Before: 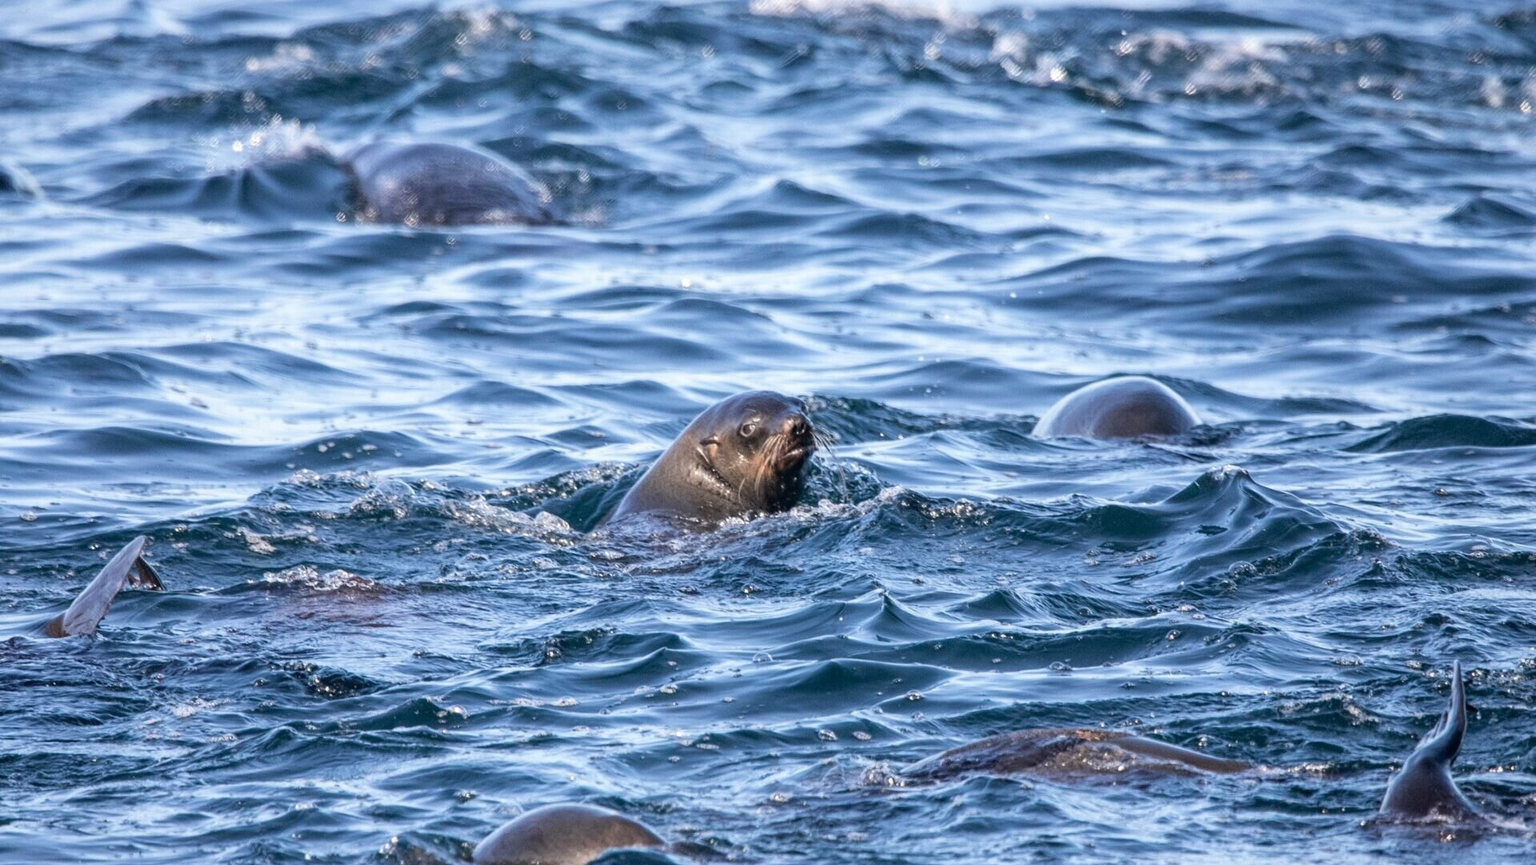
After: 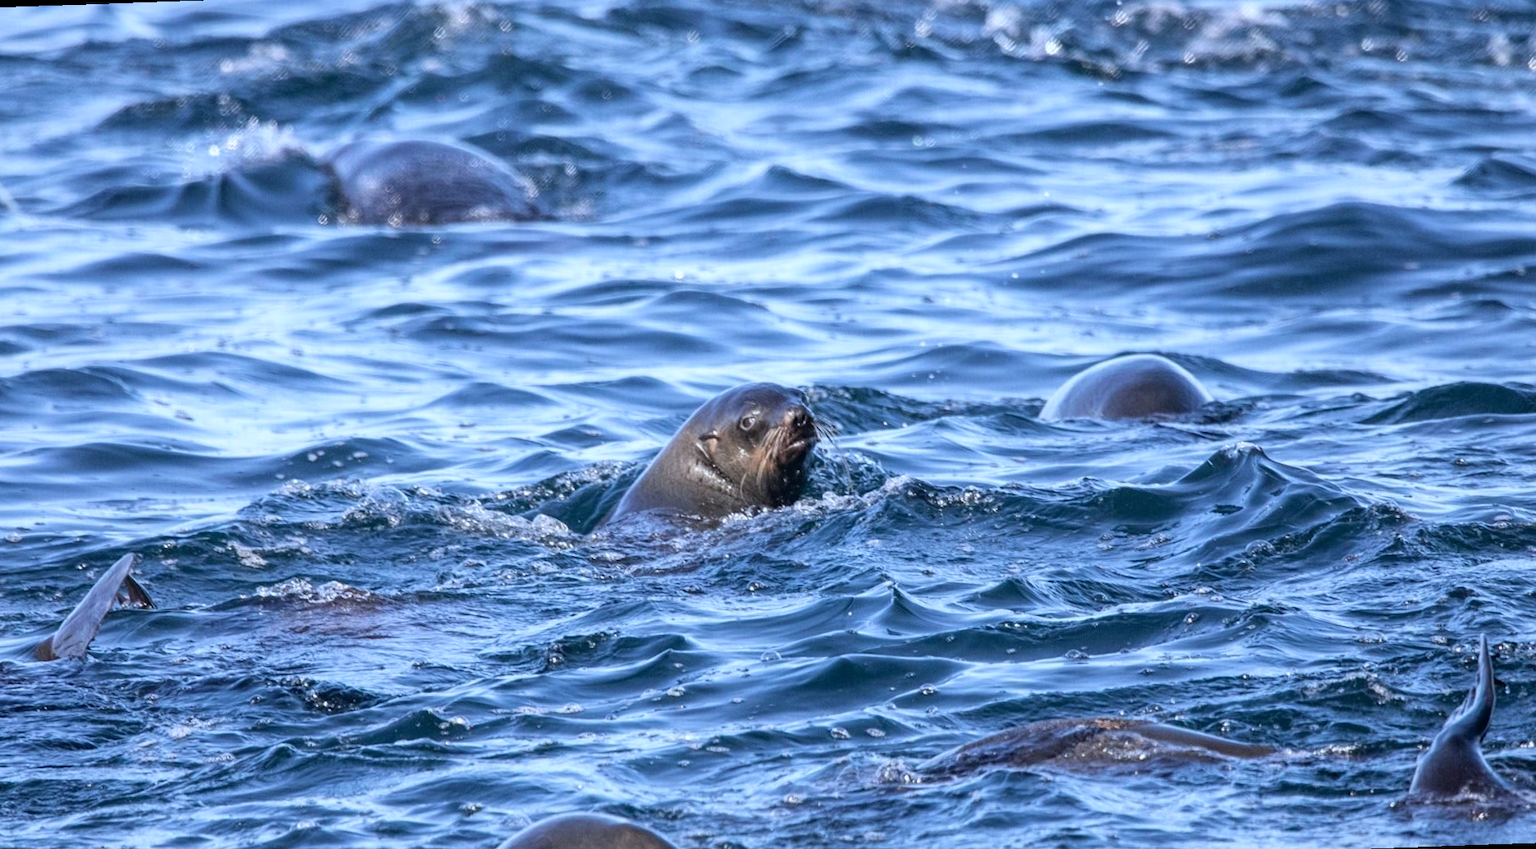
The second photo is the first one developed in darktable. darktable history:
white balance: red 0.924, blue 1.095
rotate and perspective: rotation -2°, crop left 0.022, crop right 0.978, crop top 0.049, crop bottom 0.951
